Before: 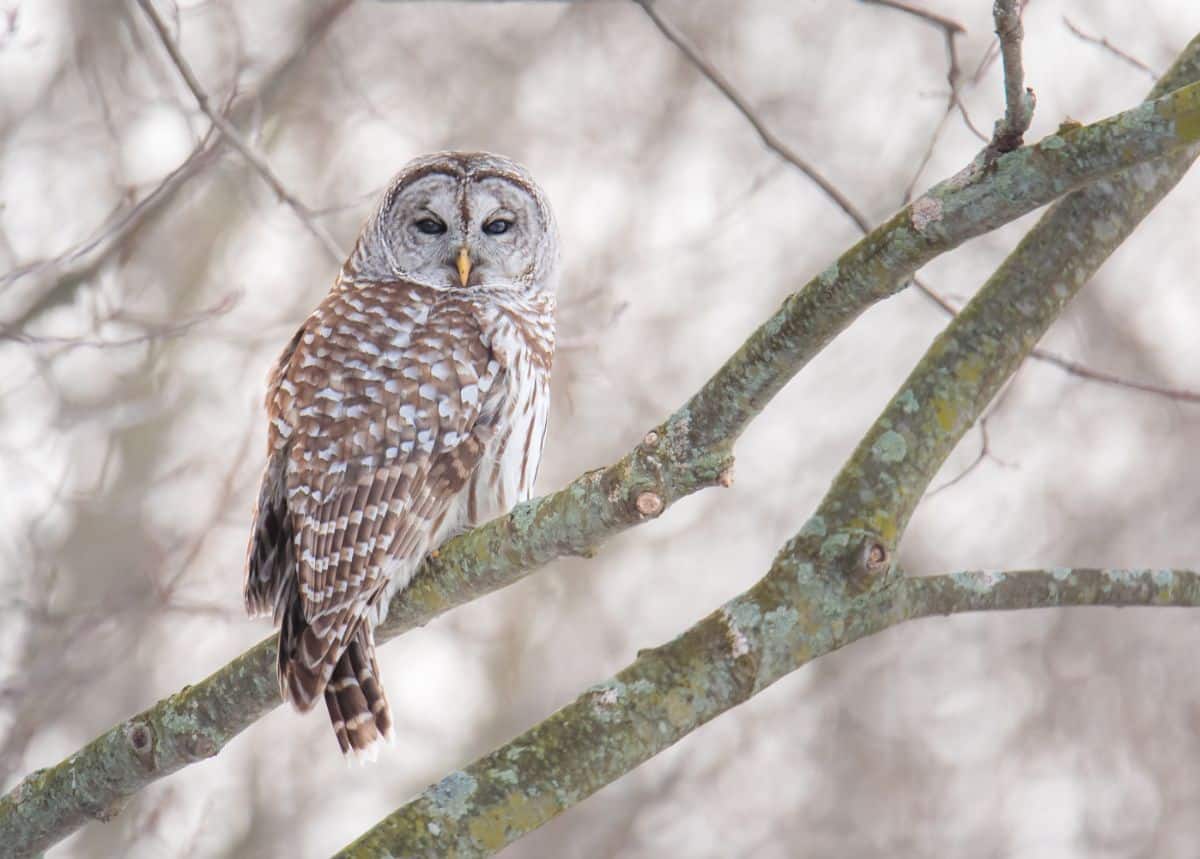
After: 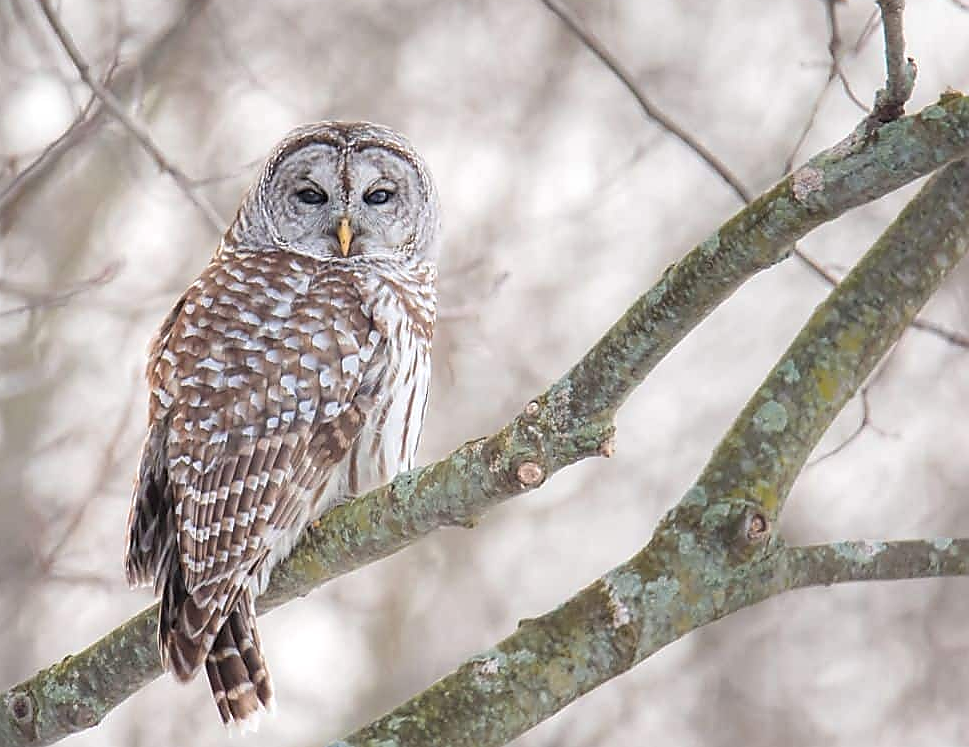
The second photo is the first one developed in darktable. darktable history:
sharpen: radius 1.372, amount 1.253, threshold 0.797
crop: left 9.979%, top 3.508%, right 9.211%, bottom 9.449%
local contrast: highlights 106%, shadows 97%, detail 119%, midtone range 0.2
